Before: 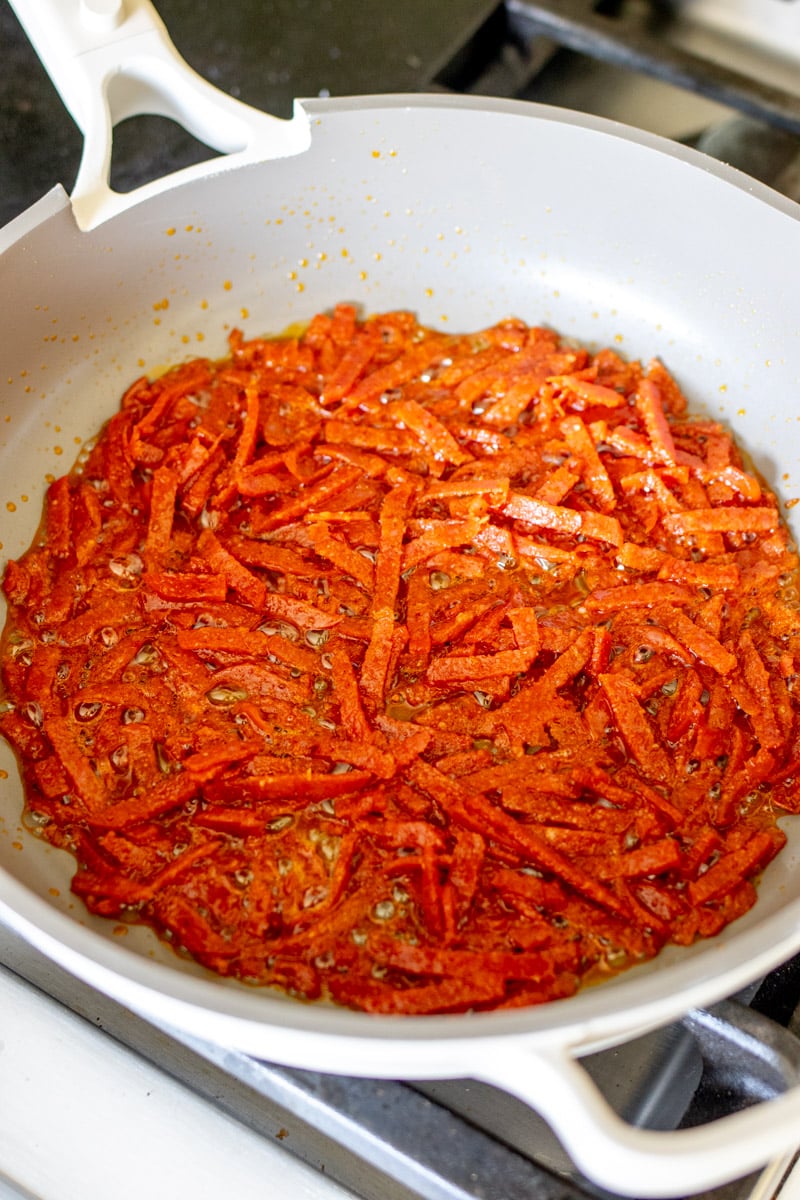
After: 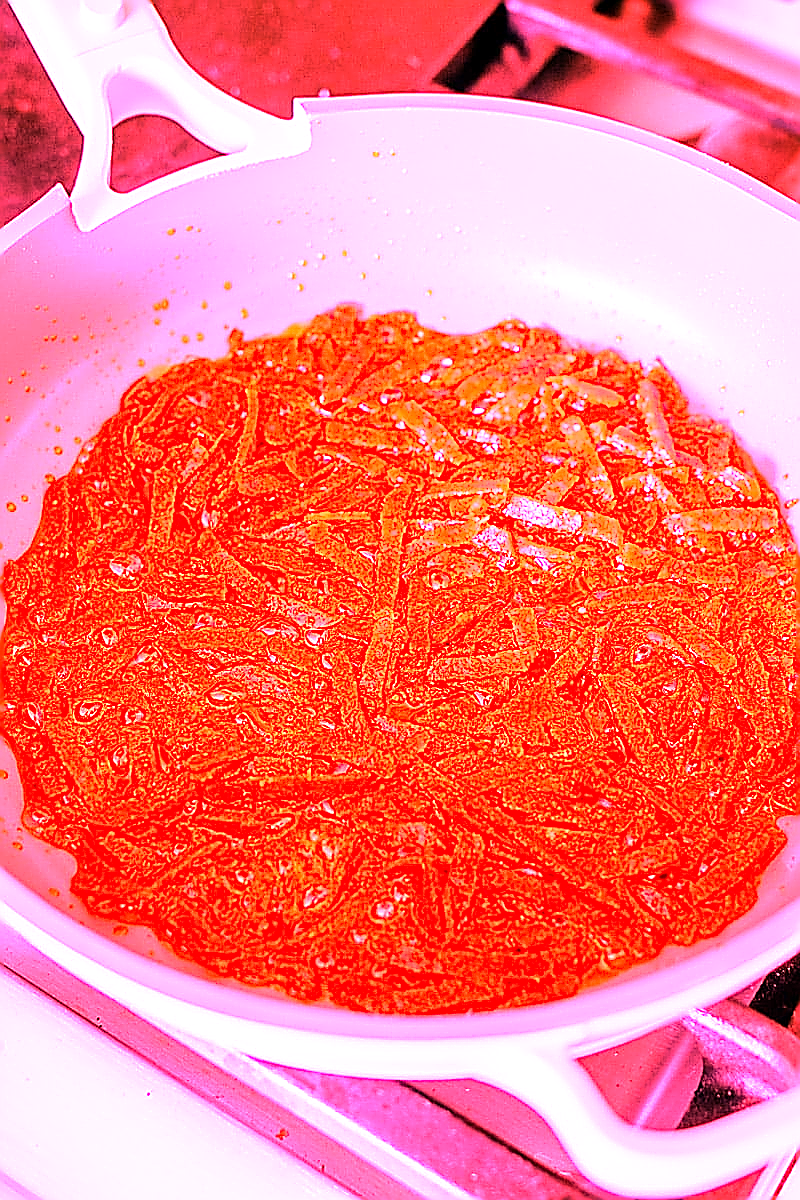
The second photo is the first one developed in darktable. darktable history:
sharpen: radius 1.4, amount 1.25, threshold 0.7
white balance: red 4.26, blue 1.802
